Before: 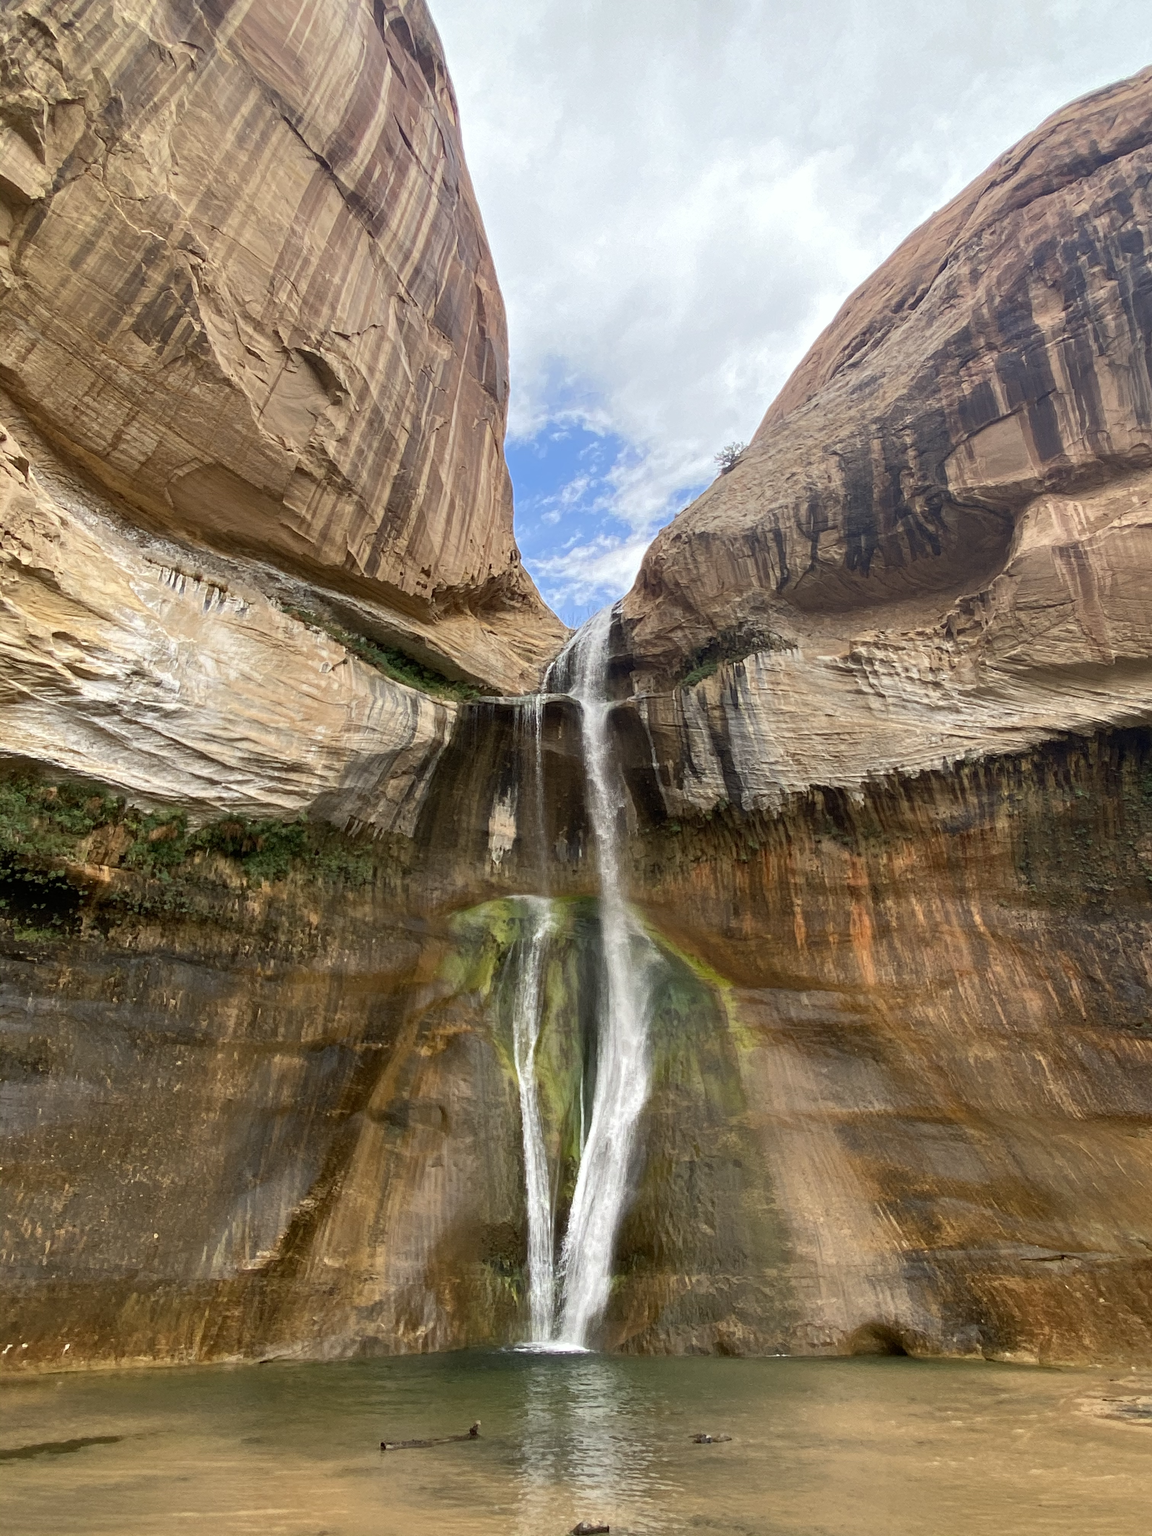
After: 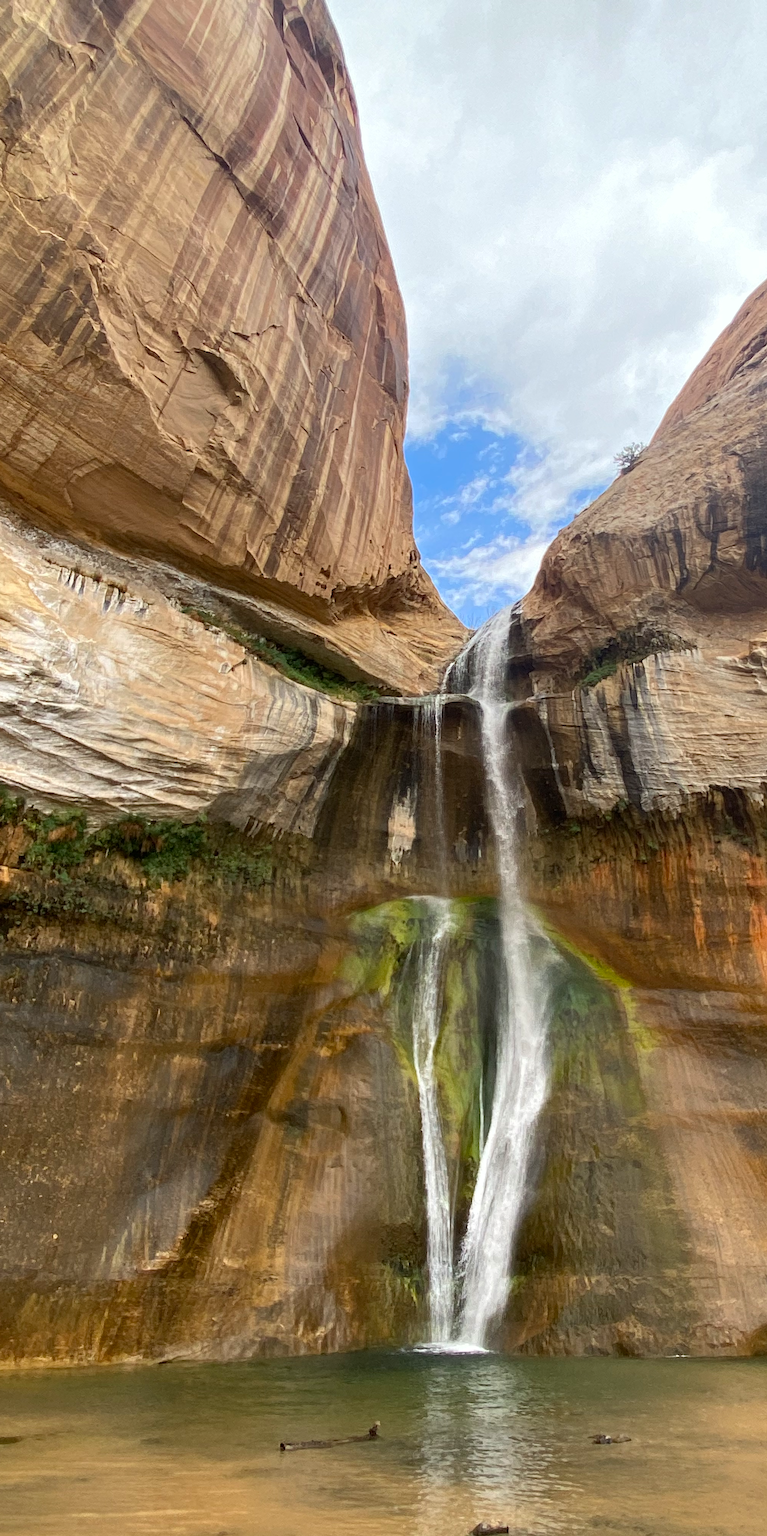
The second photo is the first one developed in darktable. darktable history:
crop and rotate: left 8.786%, right 24.548%
color contrast: green-magenta contrast 1.1, blue-yellow contrast 1.1, unbound 0
